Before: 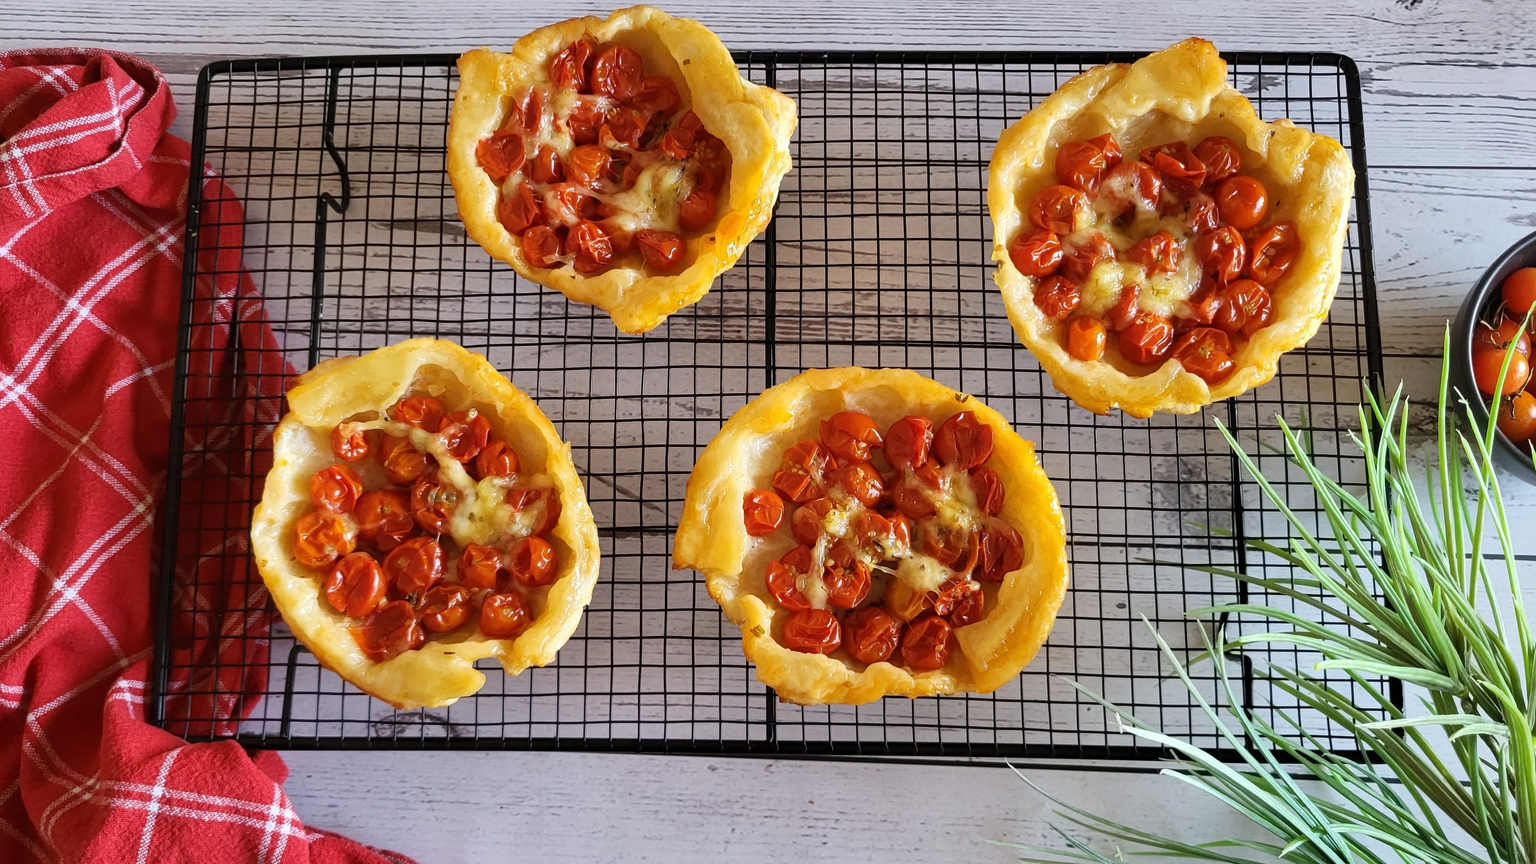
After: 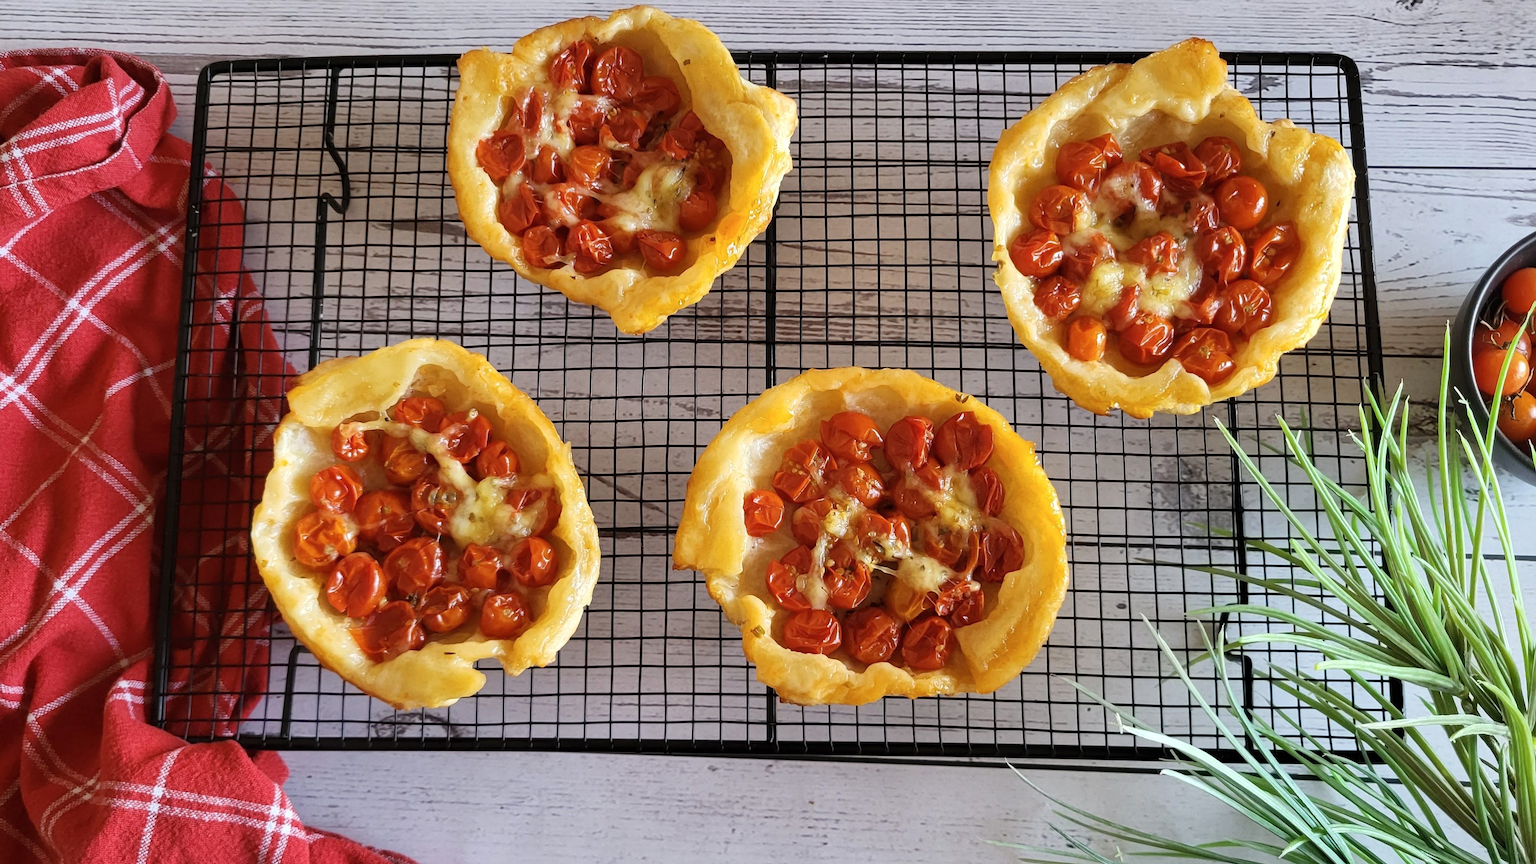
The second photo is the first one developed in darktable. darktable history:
tone equalizer: on, module defaults
contrast brightness saturation: saturation -0.05
